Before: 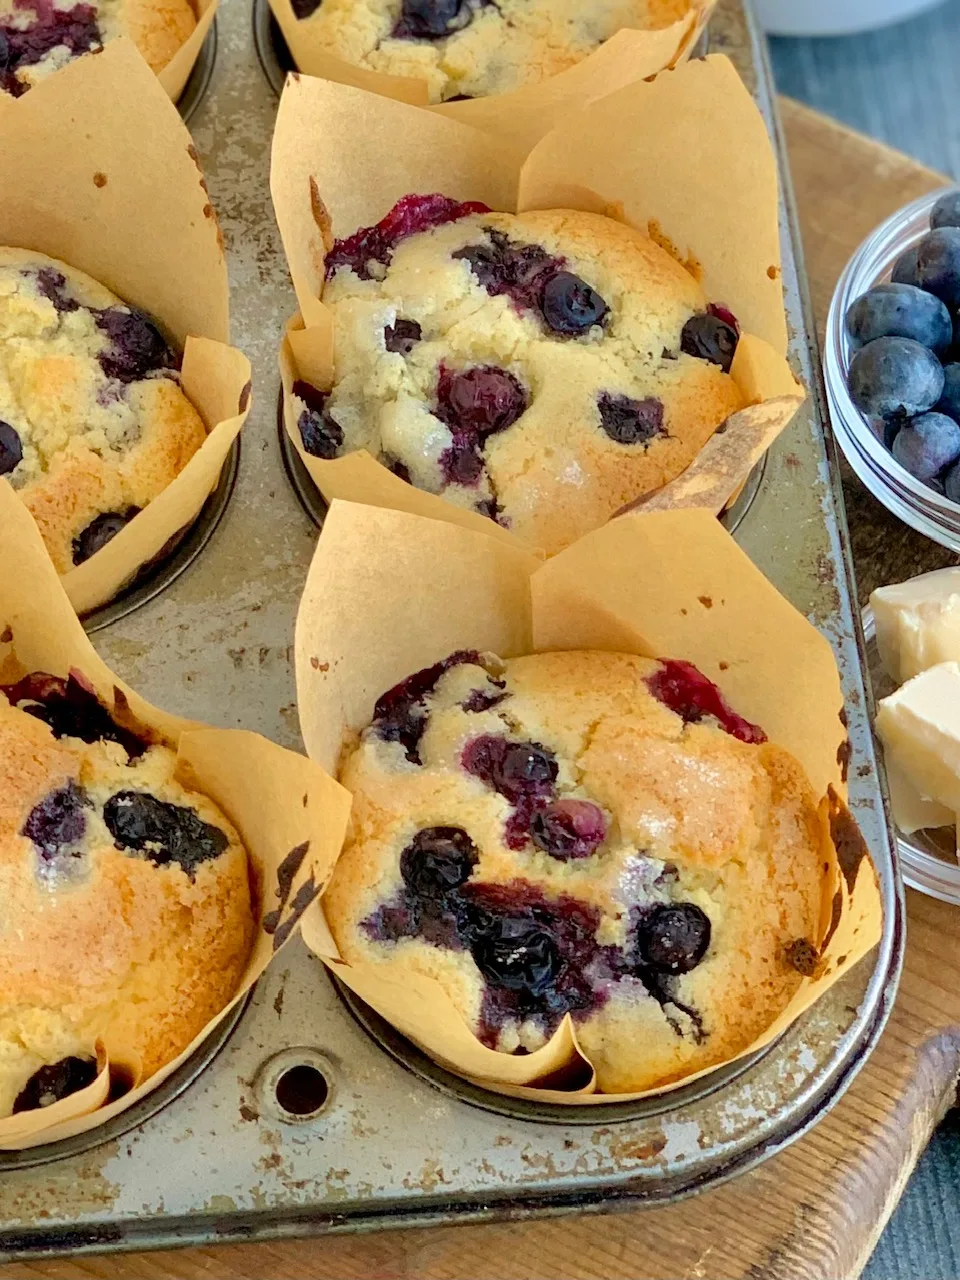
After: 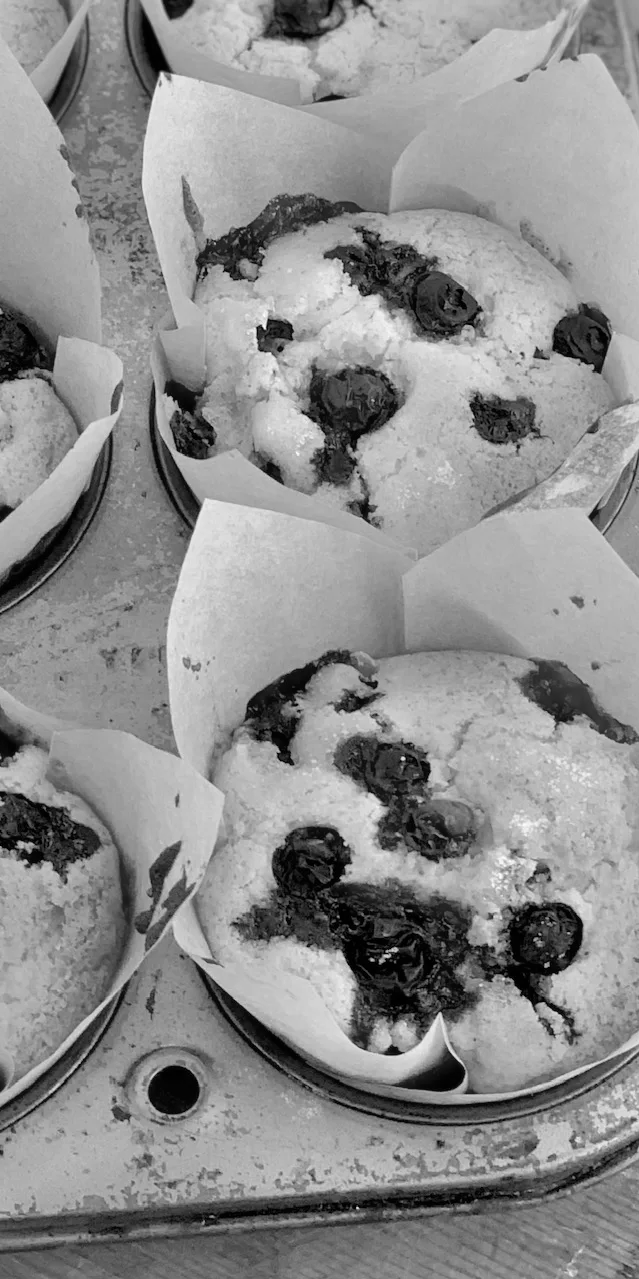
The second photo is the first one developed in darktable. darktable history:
monochrome: on, module defaults
crop and rotate: left 13.409%, right 19.924%
